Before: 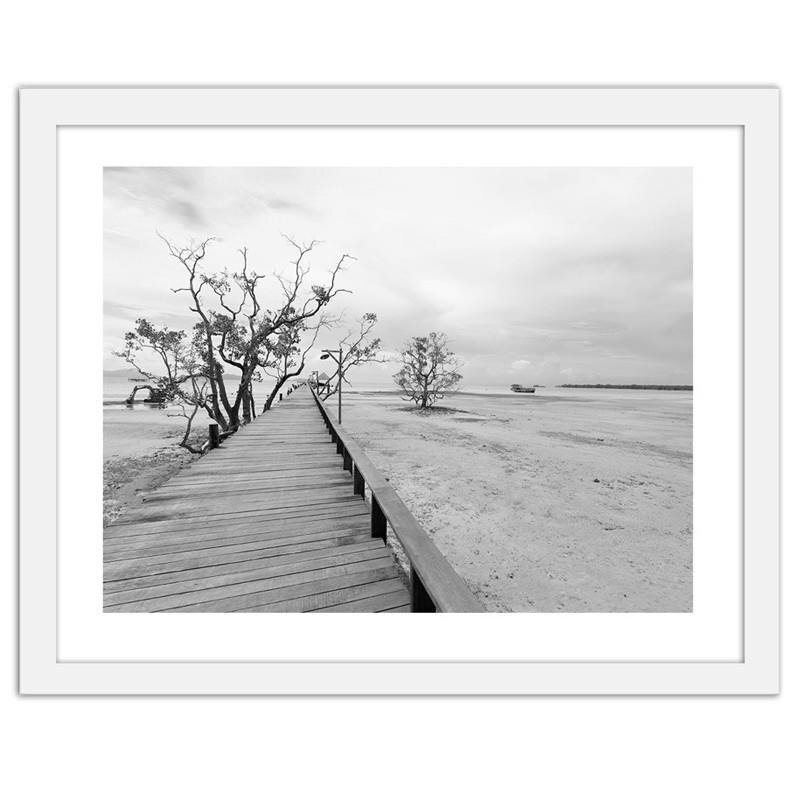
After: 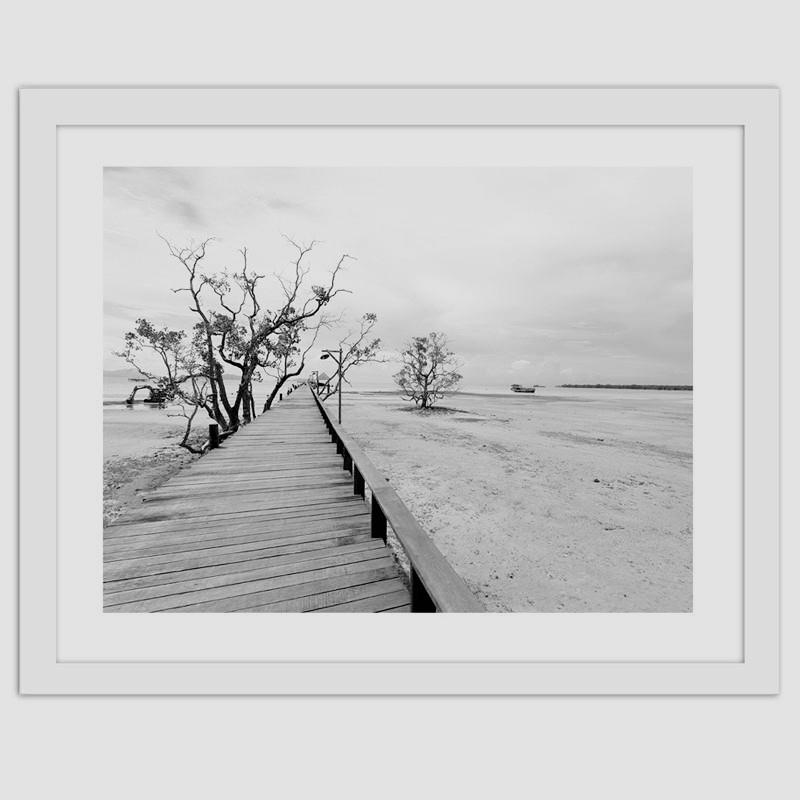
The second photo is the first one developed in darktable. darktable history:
shadows and highlights: radius 335.65, shadows 64.5, highlights 4.49, compress 88.13%, soften with gaussian
color zones: curves: ch0 [(0.224, 0.526) (0.75, 0.5)]; ch1 [(0.055, 0.526) (0.224, 0.761) (0.377, 0.526) (0.75, 0.5)]
filmic rgb: black relative exposure -7.72 EV, white relative exposure 4.36 EV, hardness 3.75, latitude 49.56%, contrast 1.1, contrast in shadows safe
